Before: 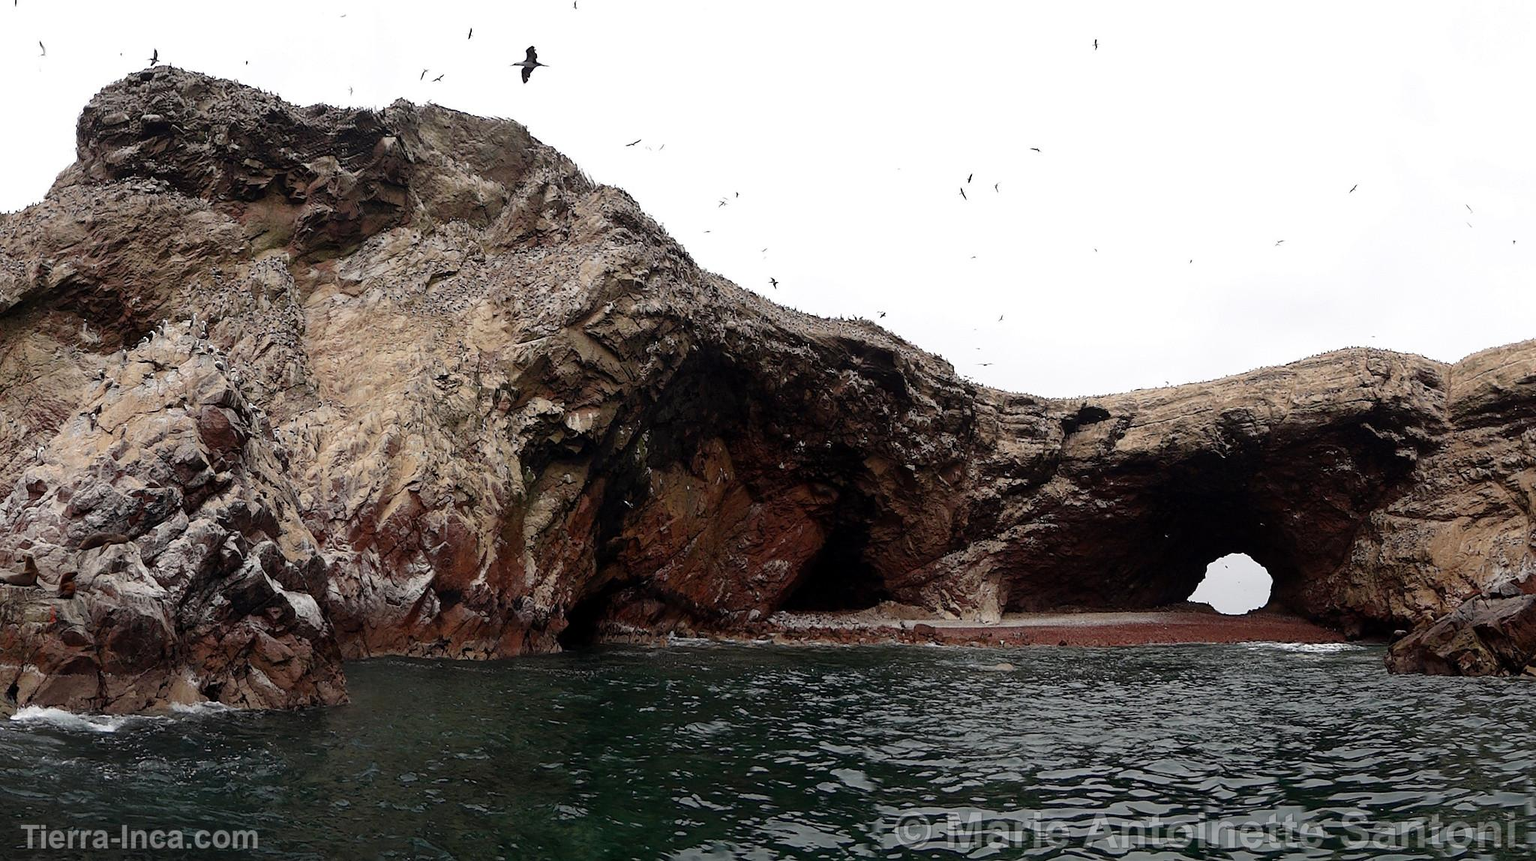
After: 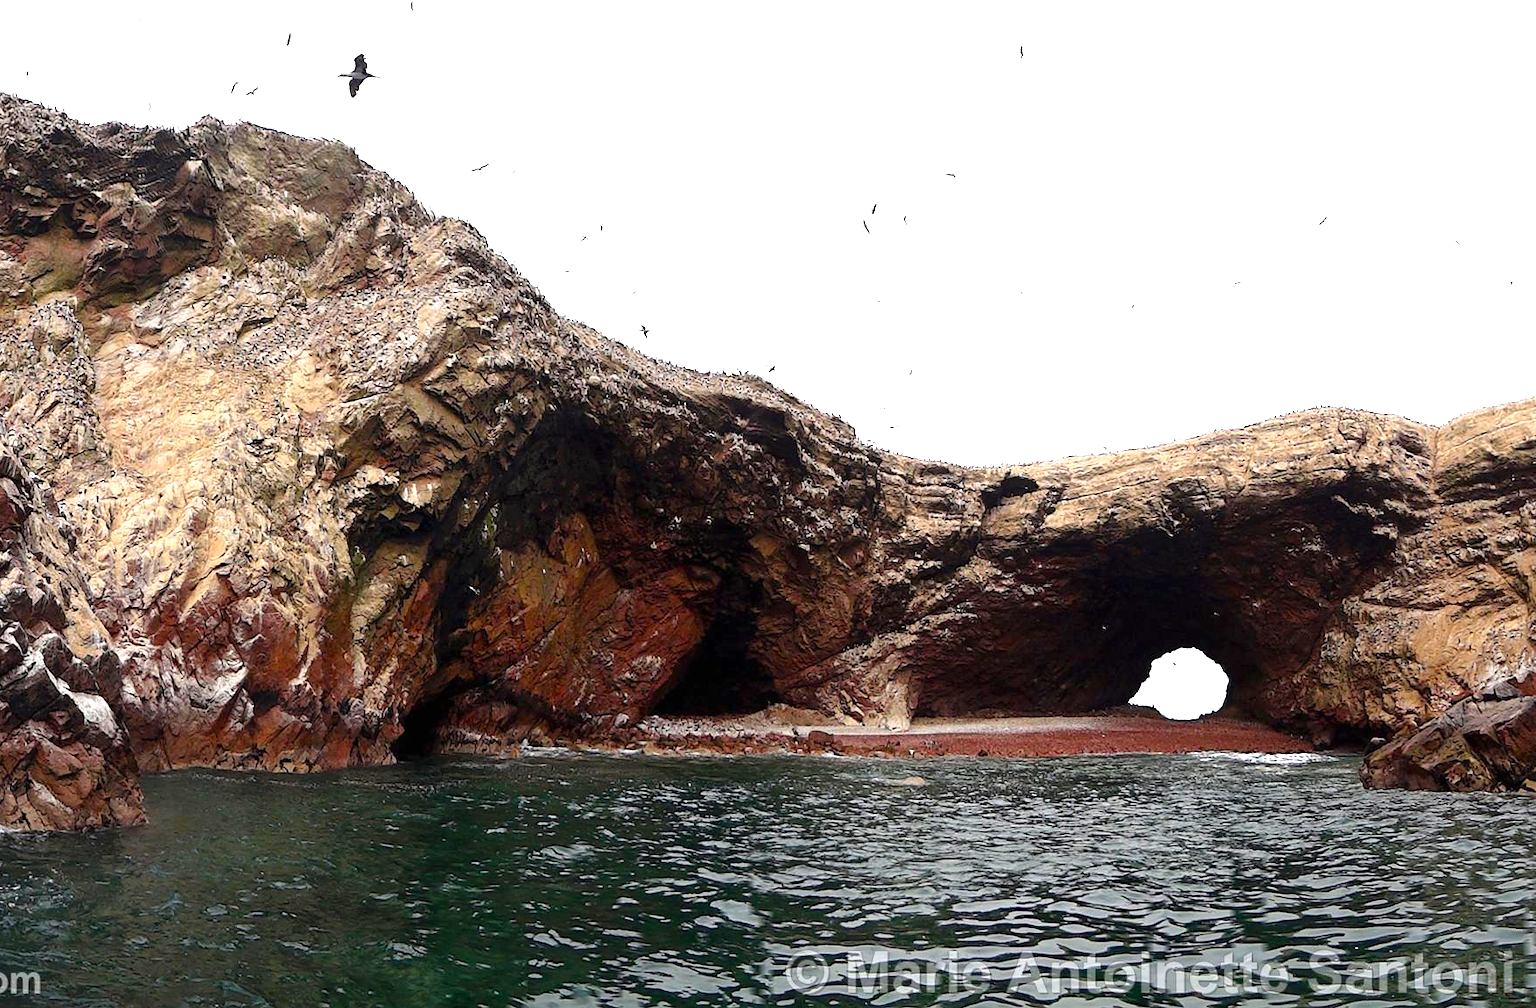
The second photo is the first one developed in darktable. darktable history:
crop and rotate: left 14.584%
color balance rgb: perceptual saturation grading › global saturation 30%, global vibrance 10%
exposure: black level correction 0, exposure 1 EV, compensate exposure bias true, compensate highlight preservation false
